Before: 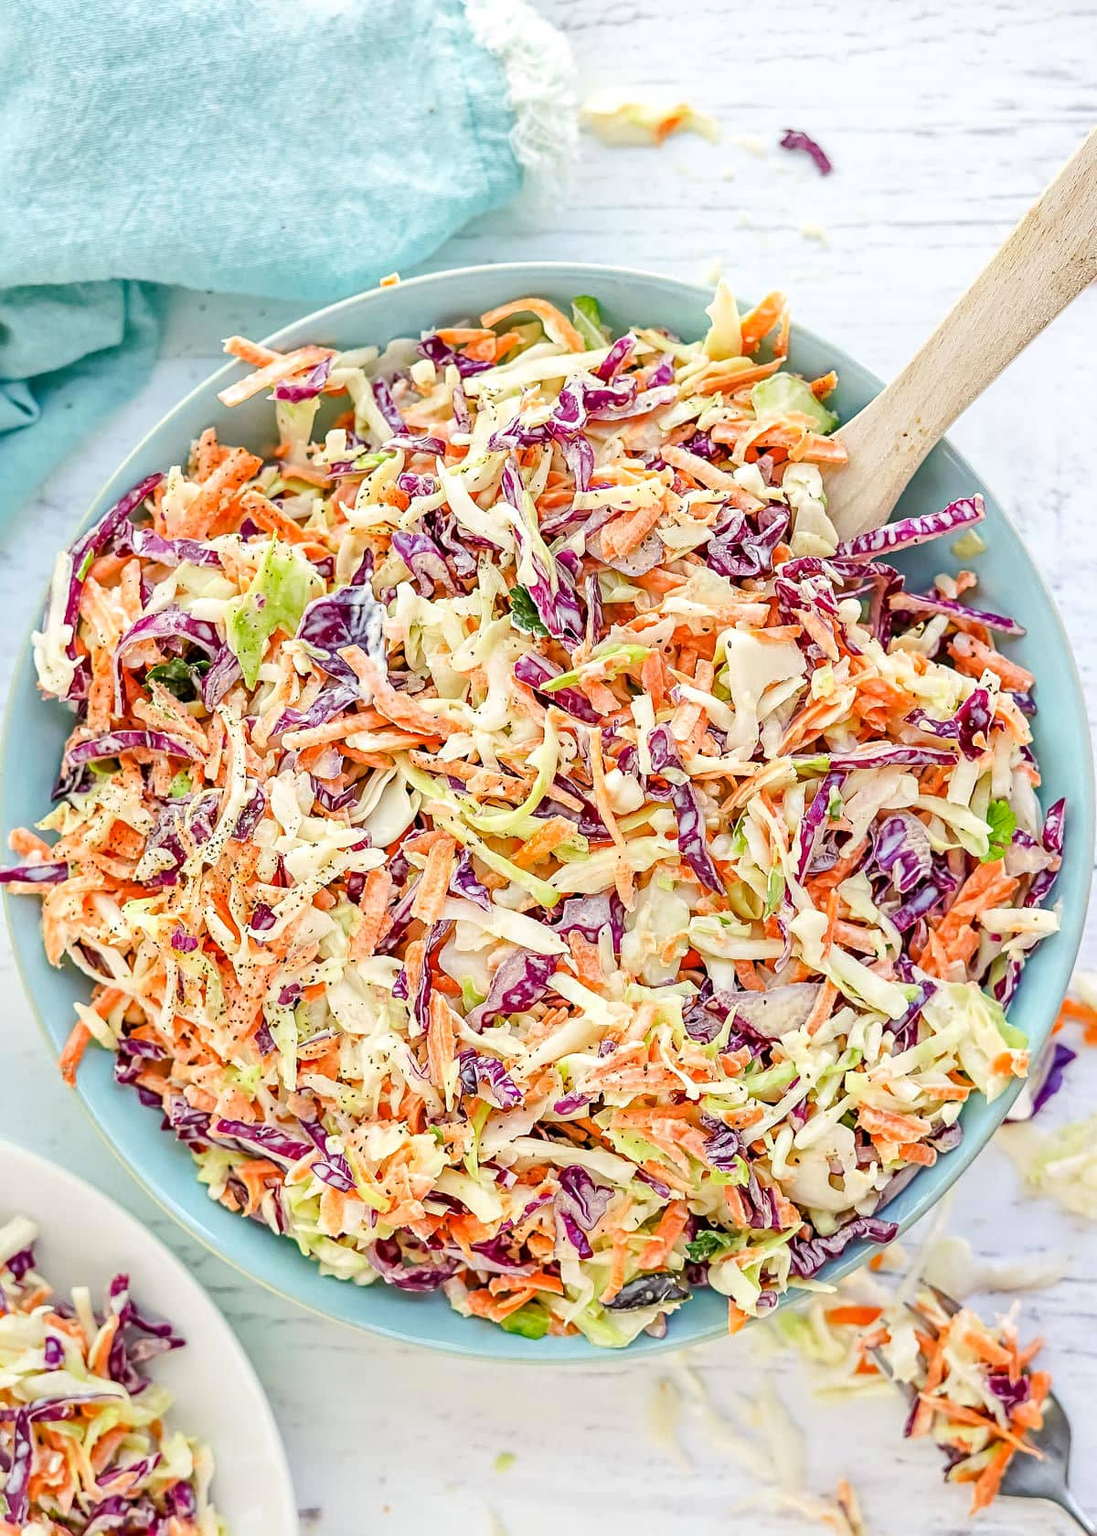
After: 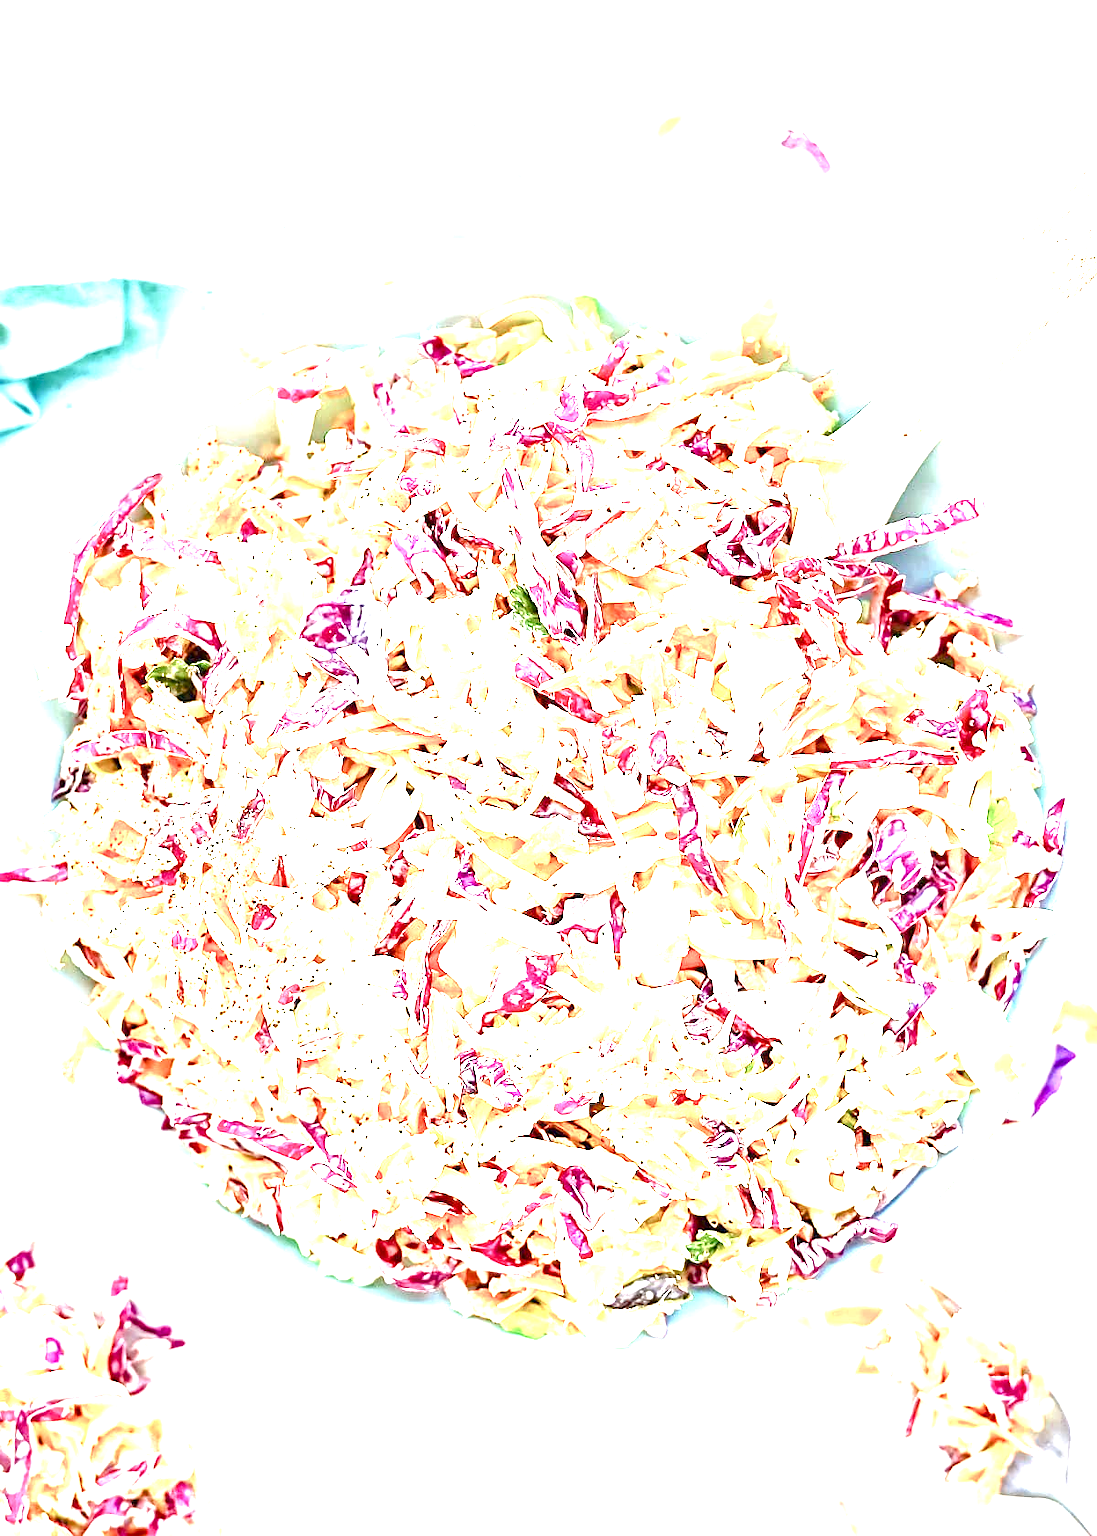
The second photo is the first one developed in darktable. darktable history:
exposure: black level correction 0, exposure 2.389 EV, compensate exposure bias true, compensate highlight preservation false
color balance rgb: perceptual saturation grading › global saturation 20%, perceptual saturation grading › highlights -49.95%, perceptual saturation grading › shadows 24.026%, global vibrance 20%
